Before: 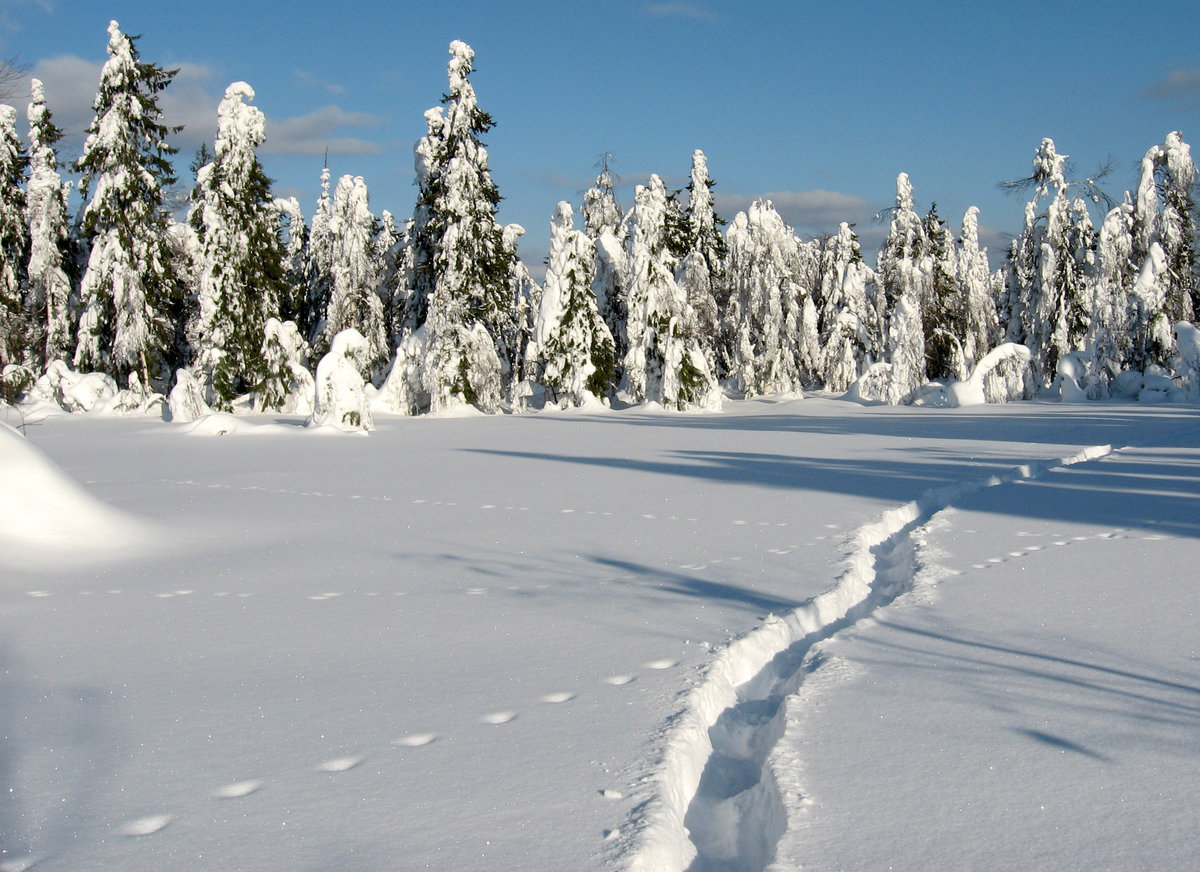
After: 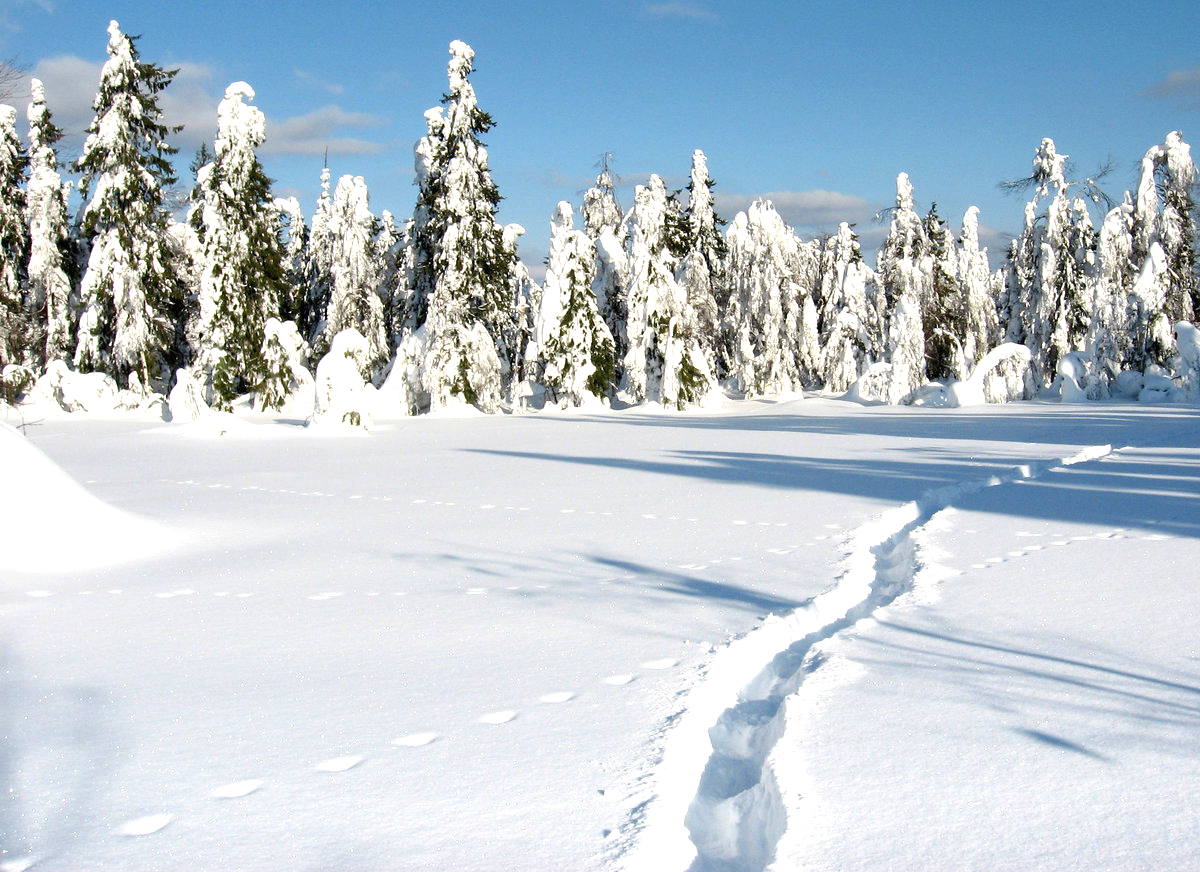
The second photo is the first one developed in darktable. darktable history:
graduated density: on, module defaults
exposure: black level correction 0, exposure 1.1 EV, compensate exposure bias true, compensate highlight preservation false
